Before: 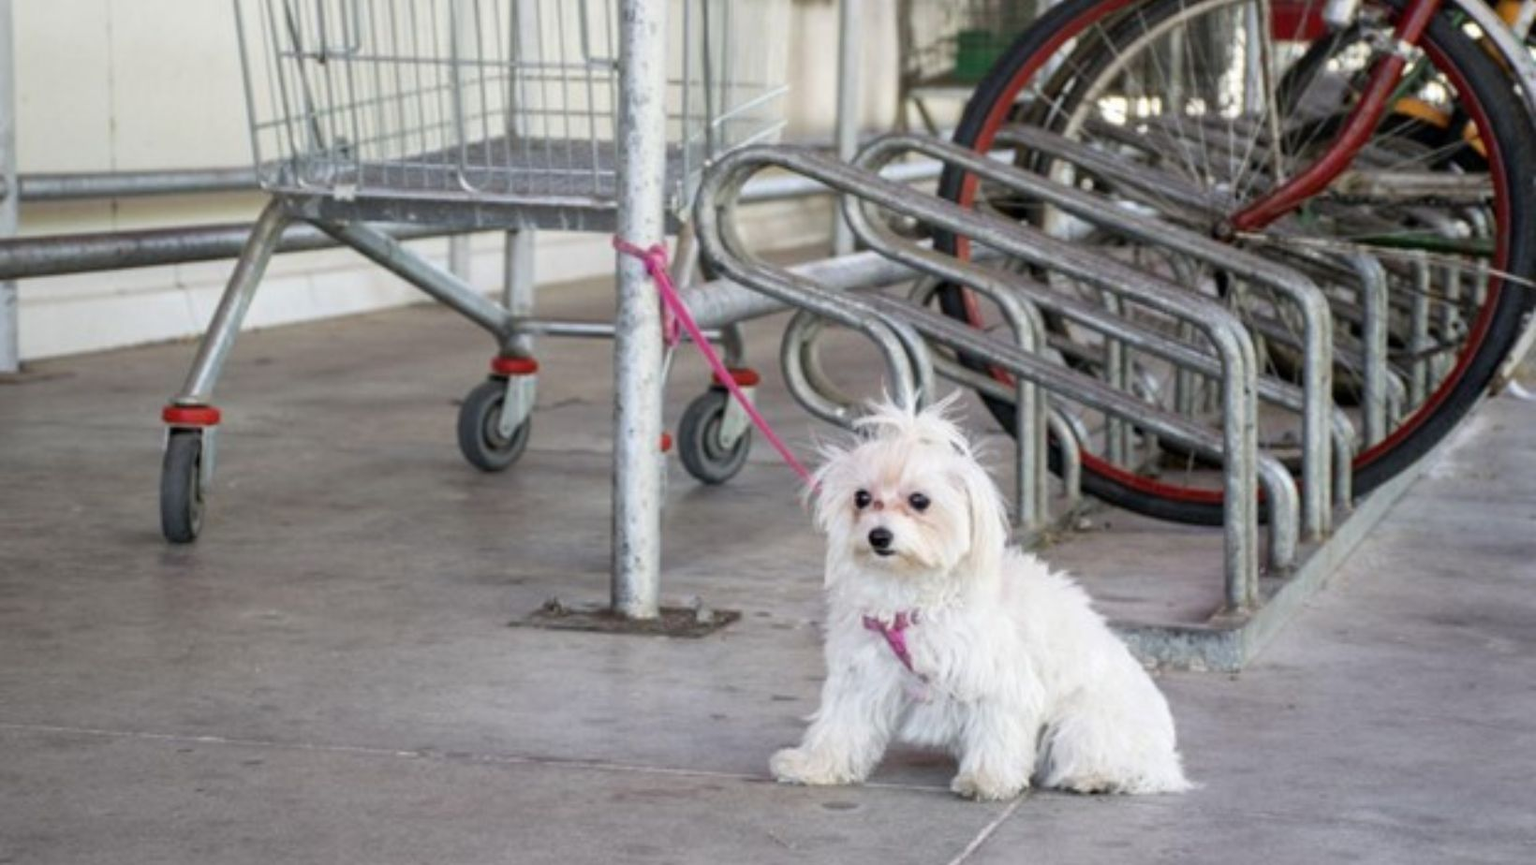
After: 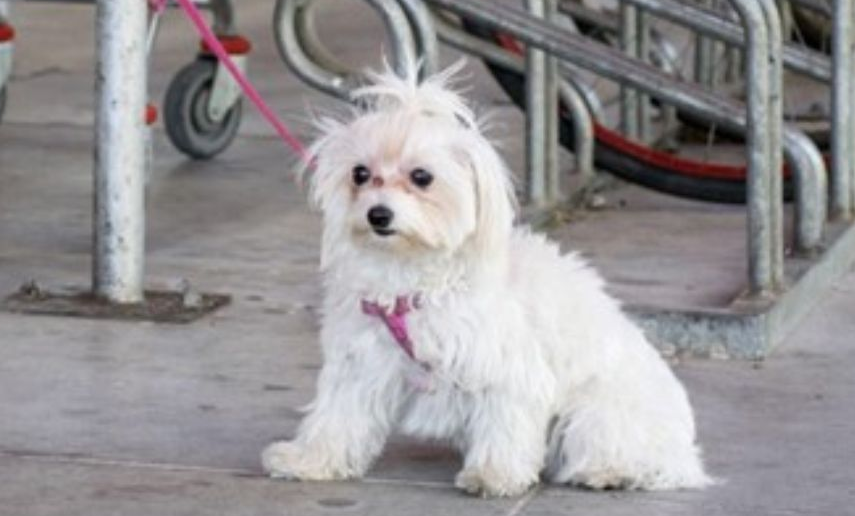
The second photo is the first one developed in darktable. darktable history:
crop: left 34.163%, top 38.802%, right 13.679%, bottom 5.268%
exposure: compensate highlight preservation false
